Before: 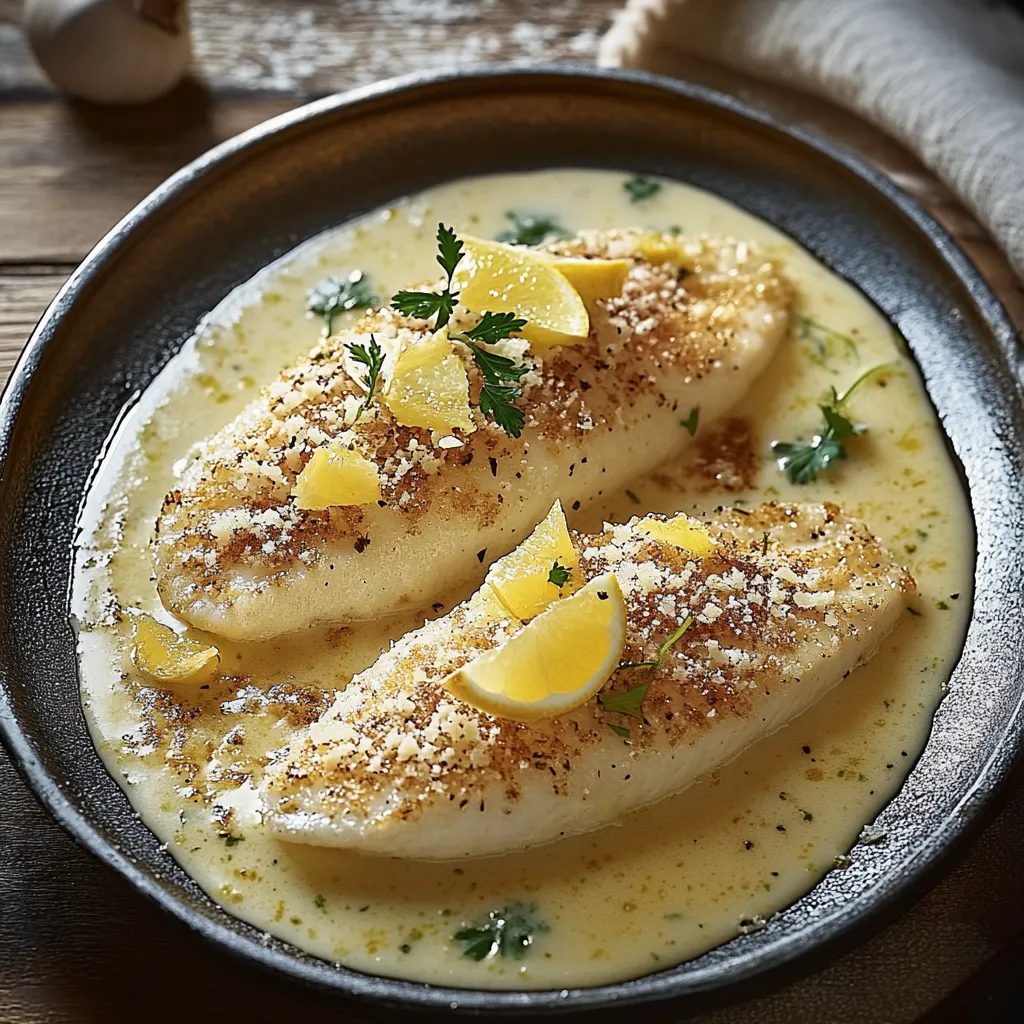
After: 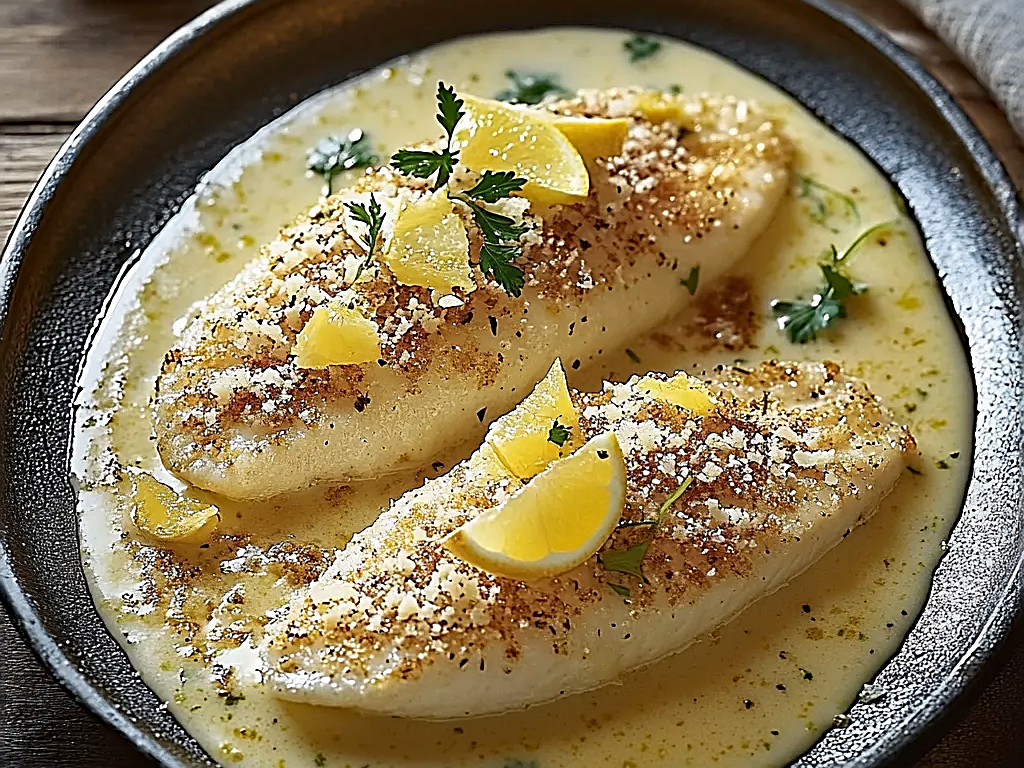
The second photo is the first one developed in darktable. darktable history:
crop: top 13.819%, bottom 11.169%
haze removal: compatibility mode true, adaptive false
sharpen: amount 0.901
